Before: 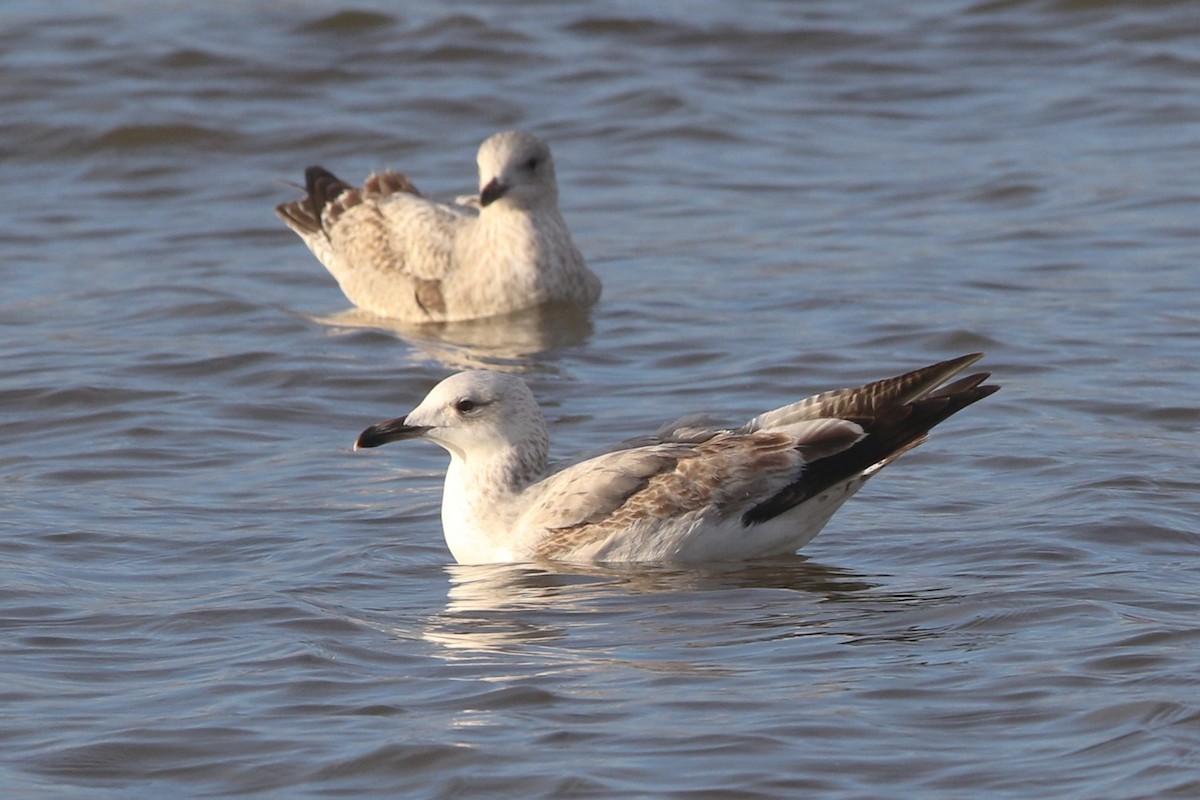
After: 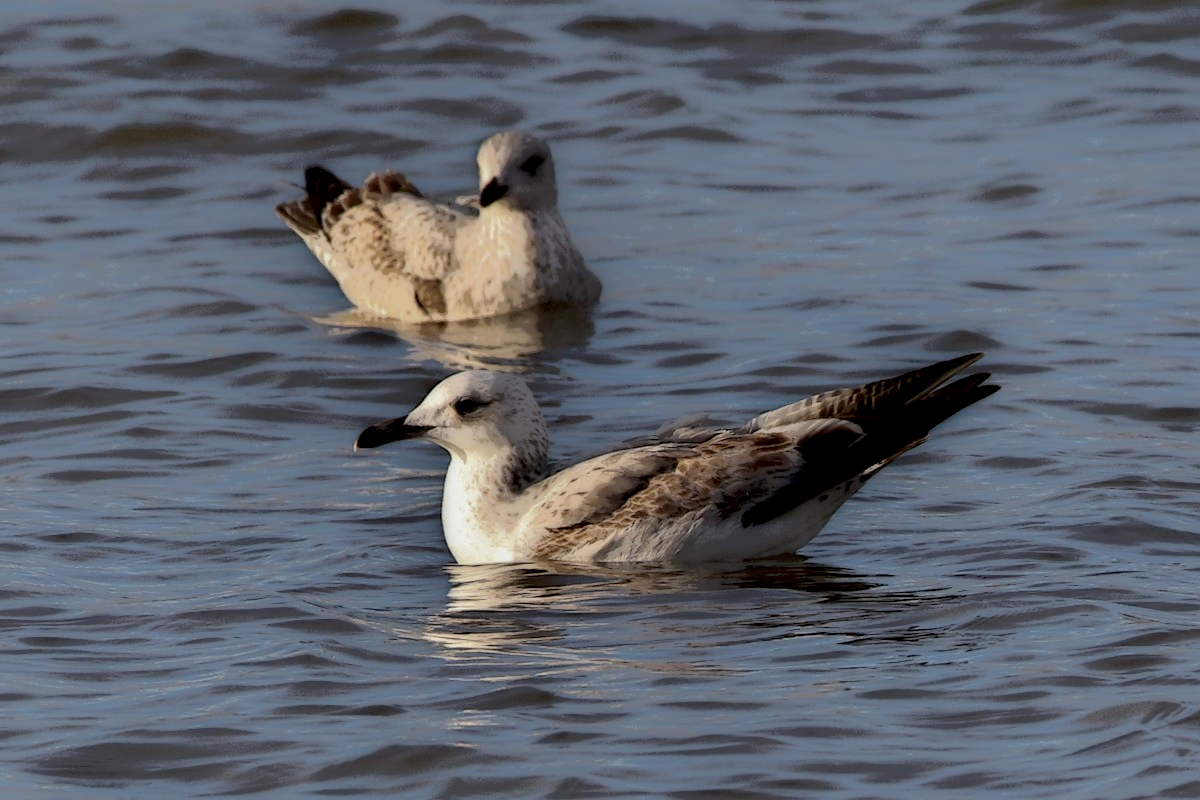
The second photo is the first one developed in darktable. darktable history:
local contrast: highlights 1%, shadows 242%, detail 164%, midtone range 0.005
